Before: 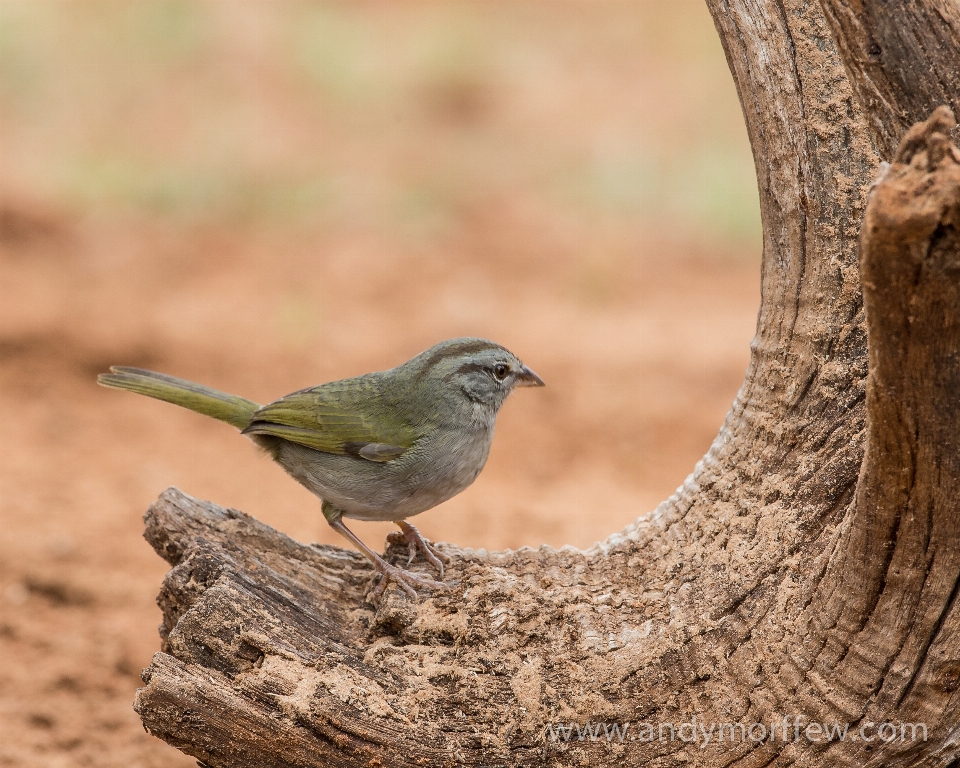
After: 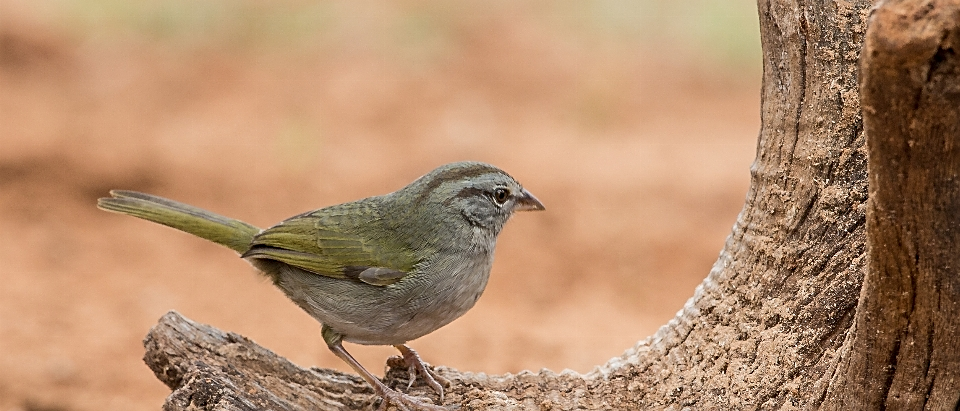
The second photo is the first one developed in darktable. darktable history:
crop and rotate: top 23.043%, bottom 23.437%
sharpen: on, module defaults
